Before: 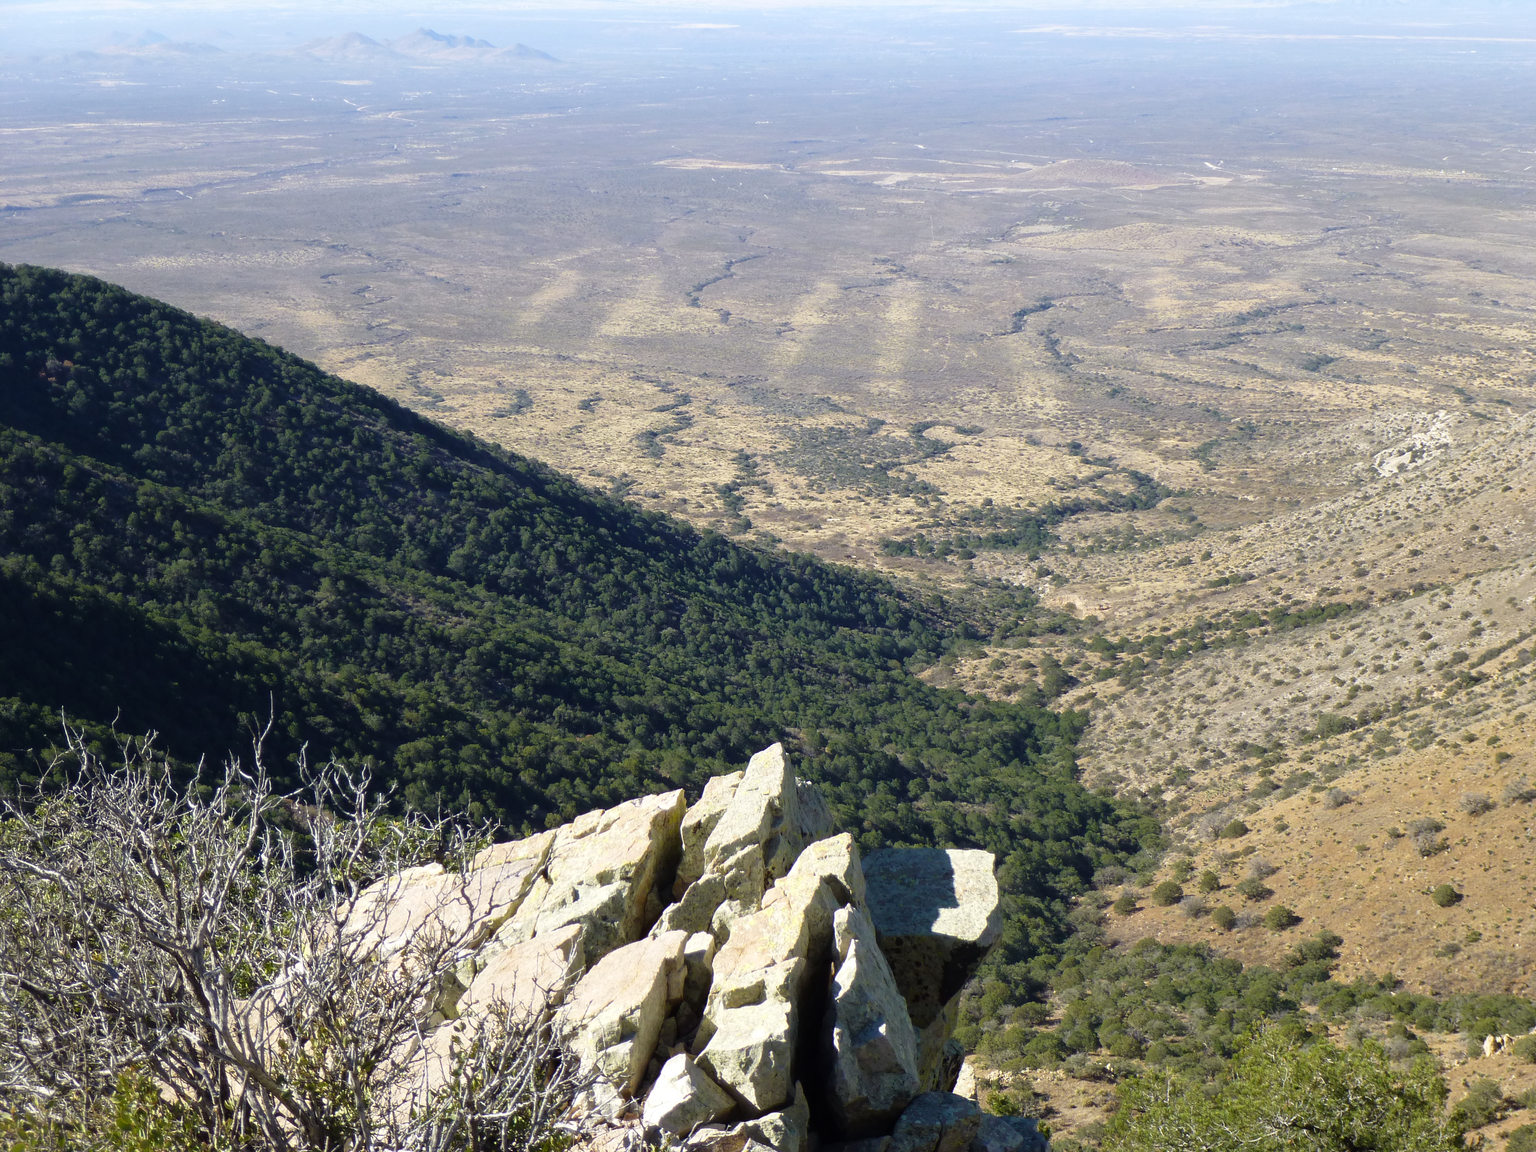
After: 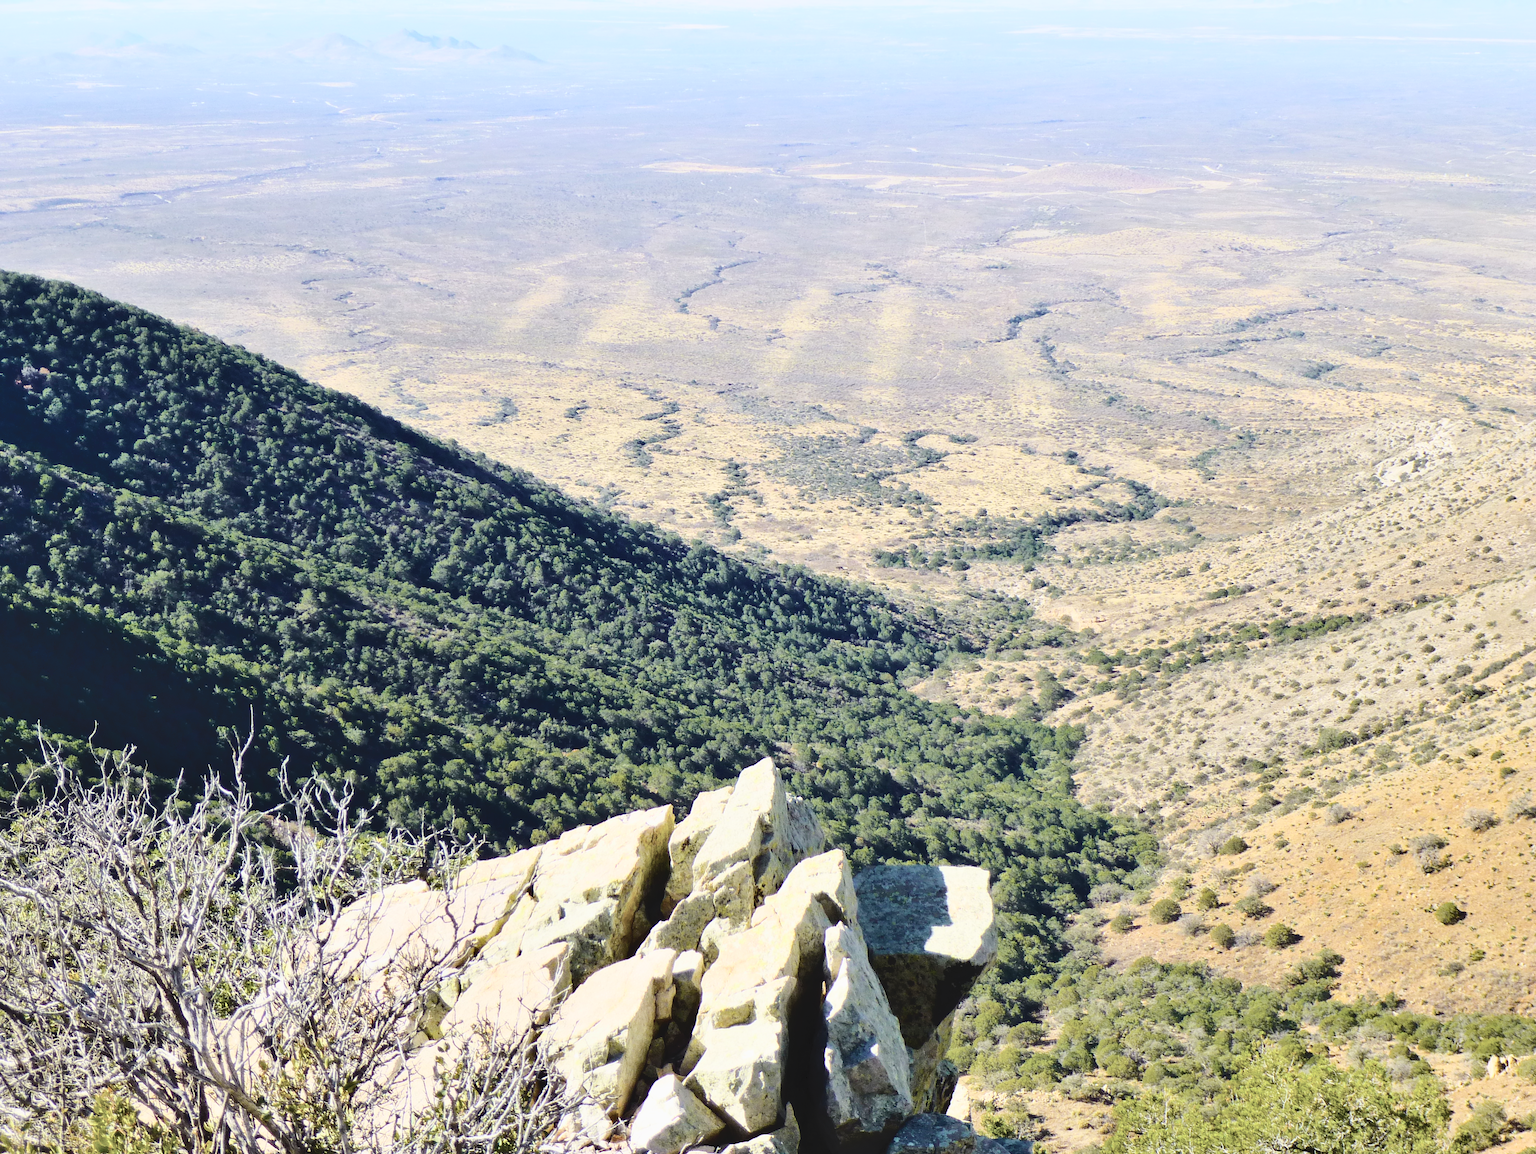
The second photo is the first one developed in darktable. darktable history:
tone curve: curves: ch0 [(0, 0) (0.003, 0.057) (0.011, 0.061) (0.025, 0.065) (0.044, 0.075) (0.069, 0.082) (0.1, 0.09) (0.136, 0.102) (0.177, 0.145) (0.224, 0.195) (0.277, 0.27) (0.335, 0.374) (0.399, 0.486) (0.468, 0.578) (0.543, 0.652) (0.623, 0.717) (0.709, 0.778) (0.801, 0.837) (0.898, 0.909) (1, 1)], color space Lab, independent channels, preserve colors none
filmic rgb: black relative exposure -14.98 EV, white relative exposure 3 EV, target black luminance 0%, hardness 9.26, latitude 98.08%, contrast 0.913, shadows ↔ highlights balance 0.487%, contrast in shadows safe
crop: left 1.639%, right 0.275%, bottom 1.637%
contrast brightness saturation: contrast 0.431, brightness 0.548, saturation -0.204
color balance rgb: perceptual saturation grading › global saturation 44.512%, perceptual saturation grading › highlights -25.72%, perceptual saturation grading › shadows 49.594%
shadows and highlights: soften with gaussian
